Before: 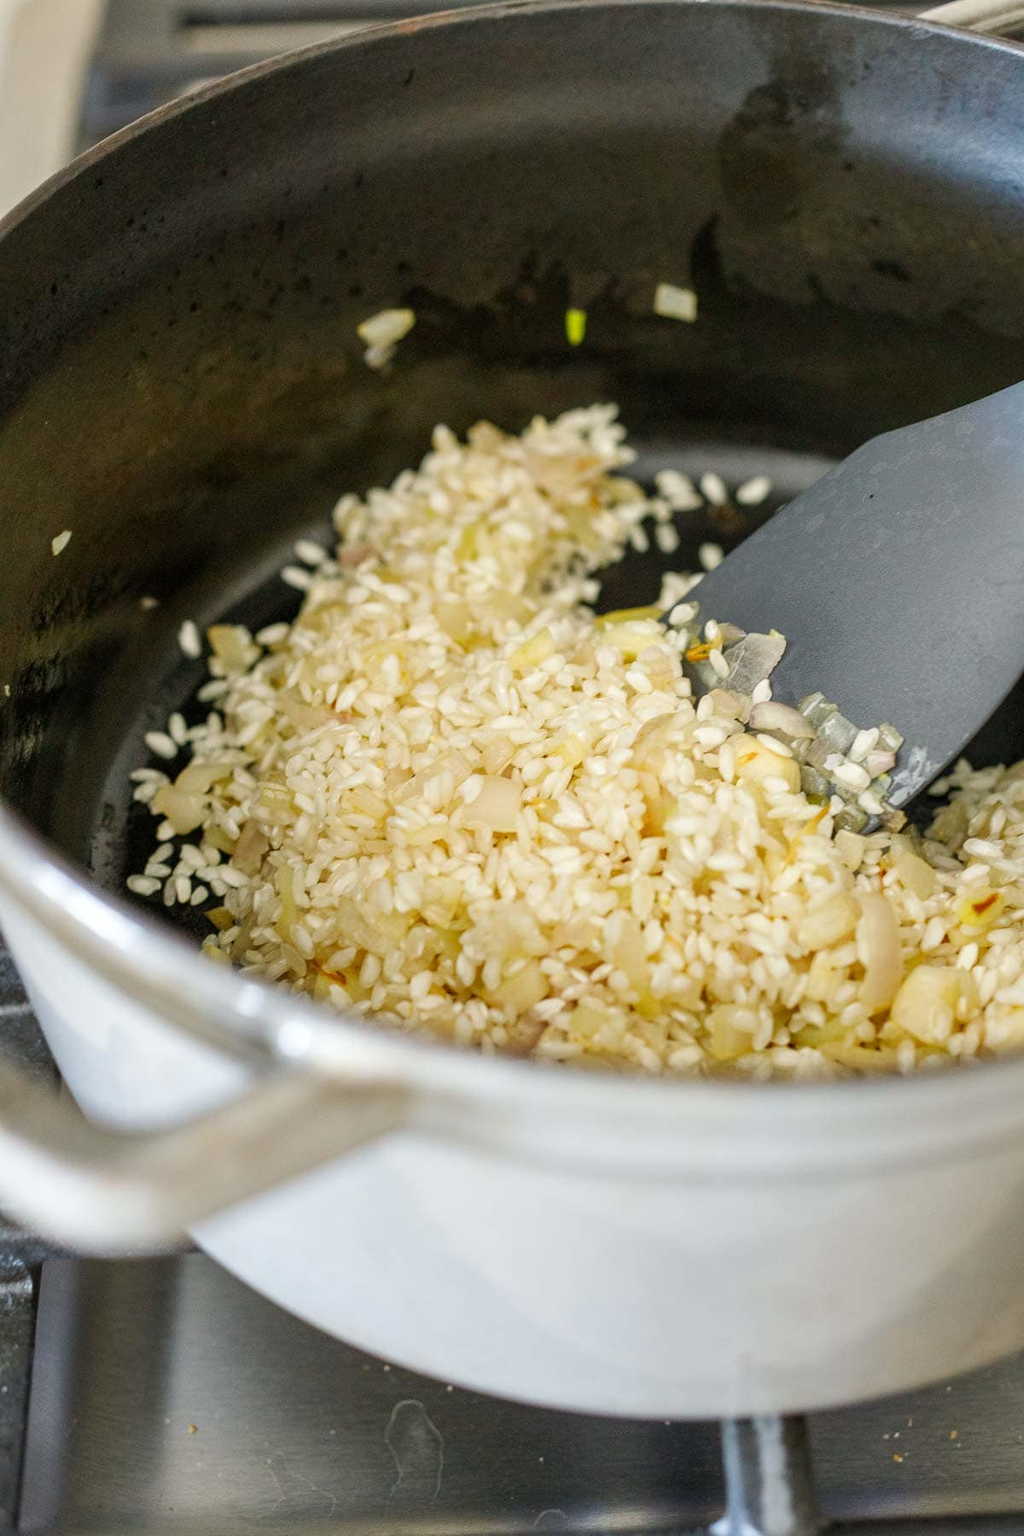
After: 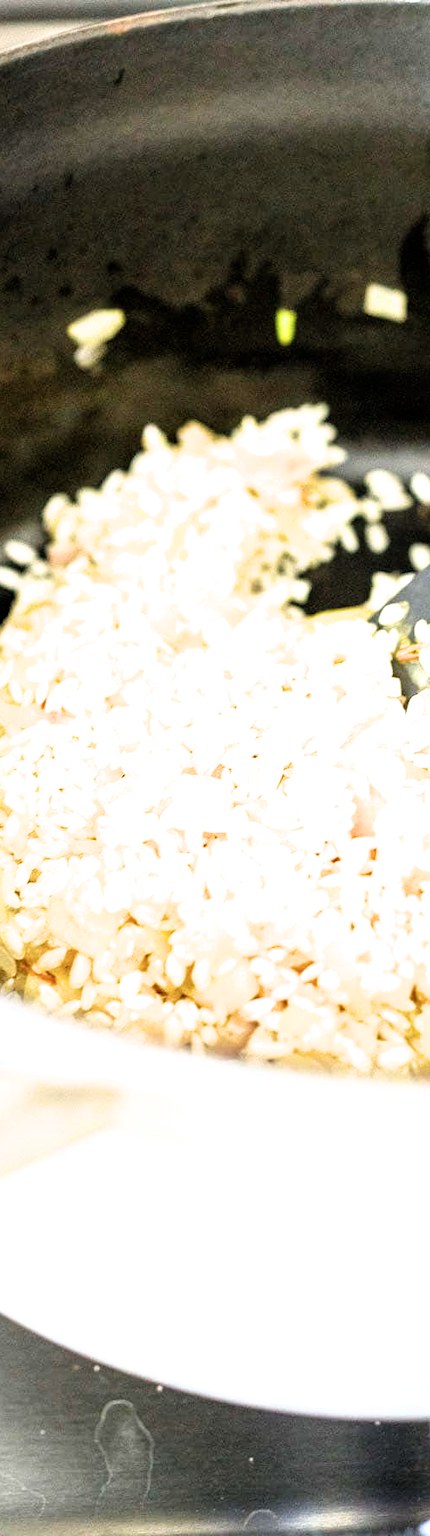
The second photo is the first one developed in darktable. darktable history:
crop: left 28.347%, right 29.613%
exposure: black level correction 0, exposure 1.2 EV, compensate highlight preservation false
filmic rgb: black relative exposure -8.69 EV, white relative exposure 2.71 EV, target black luminance 0%, hardness 6.27, latitude 77.42%, contrast 1.327, shadows ↔ highlights balance -0.286%, iterations of high-quality reconstruction 0
